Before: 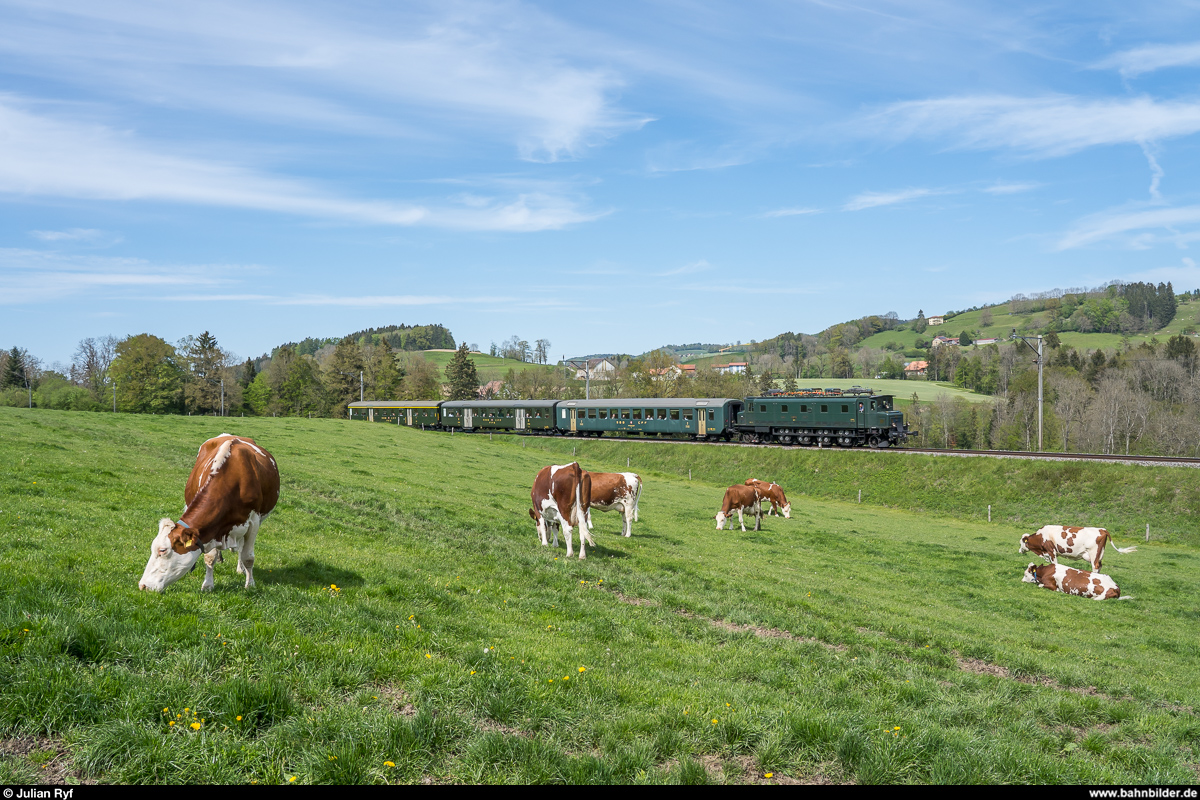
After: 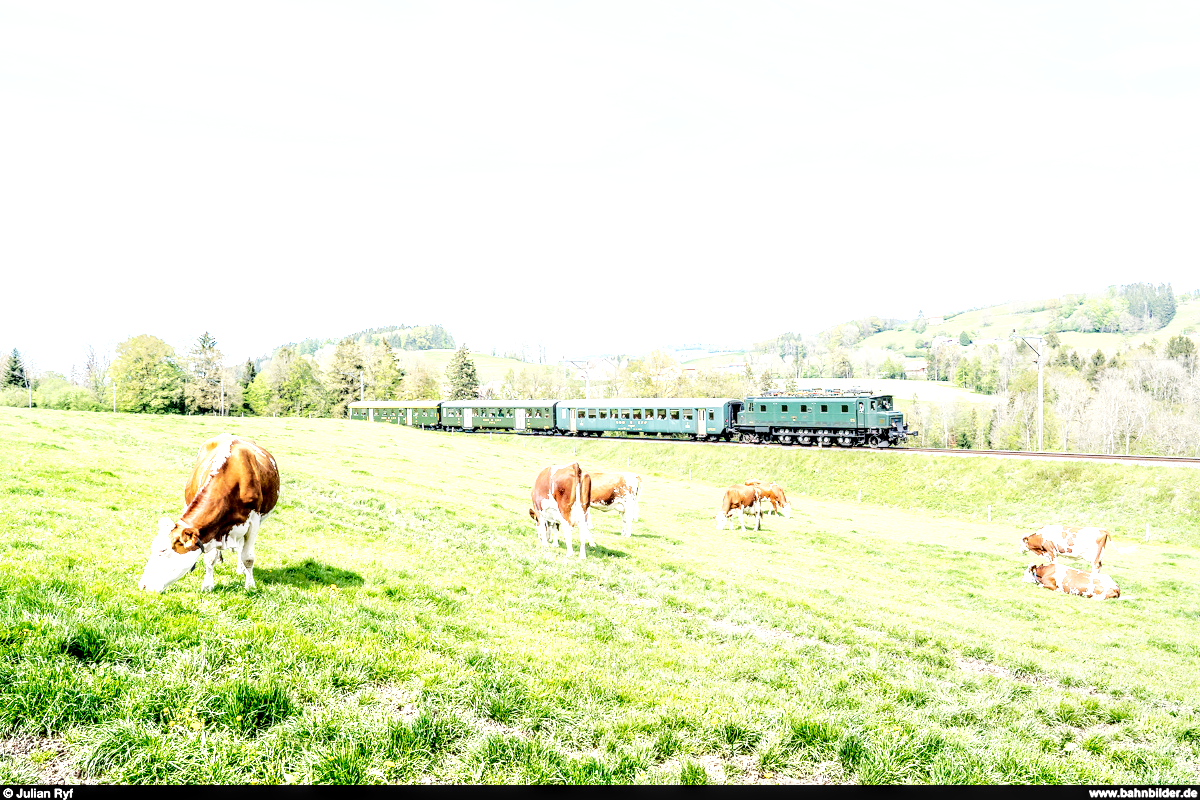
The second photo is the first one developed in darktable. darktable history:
local contrast: detail 204%
shadows and highlights: shadows -23.05, highlights 45.05, soften with gaussian
exposure: black level correction 0, exposure 1.178 EV, compensate highlight preservation false
base curve: curves: ch0 [(0, 0) (0.007, 0.004) (0.027, 0.03) (0.046, 0.07) (0.207, 0.54) (0.442, 0.872) (0.673, 0.972) (1, 1)], preserve colors none
